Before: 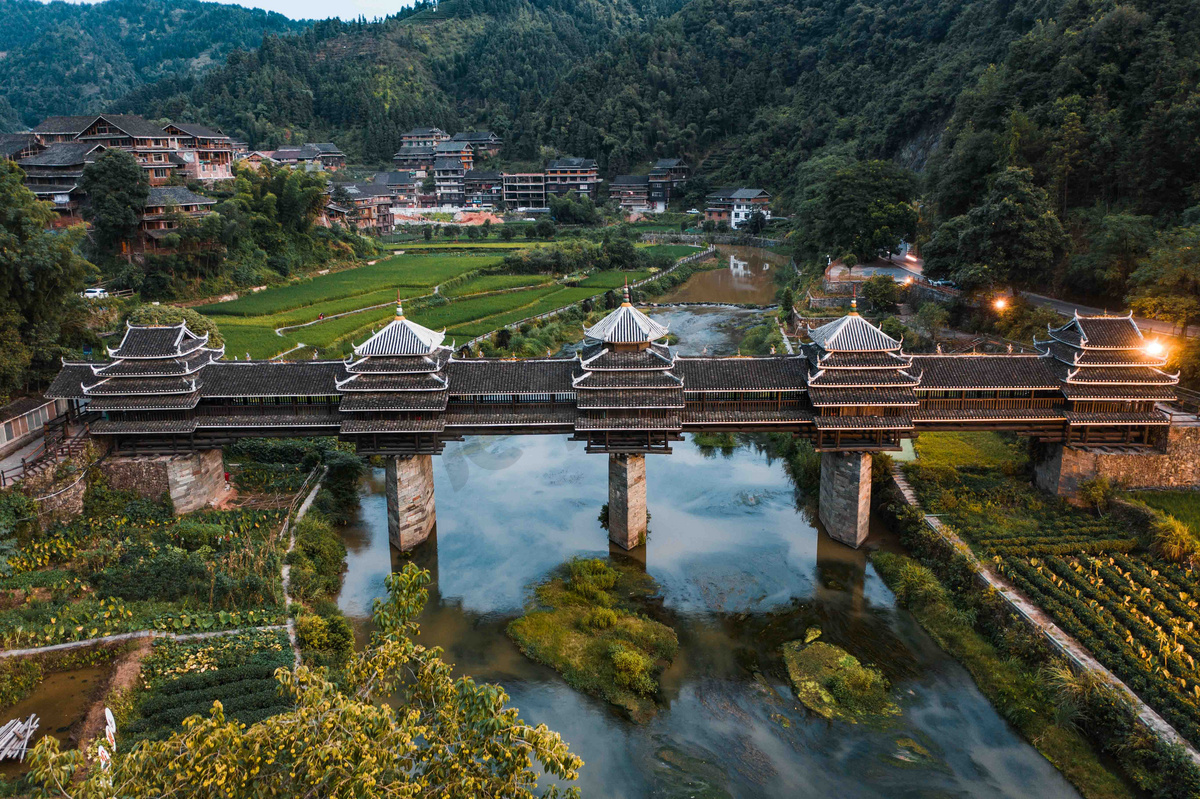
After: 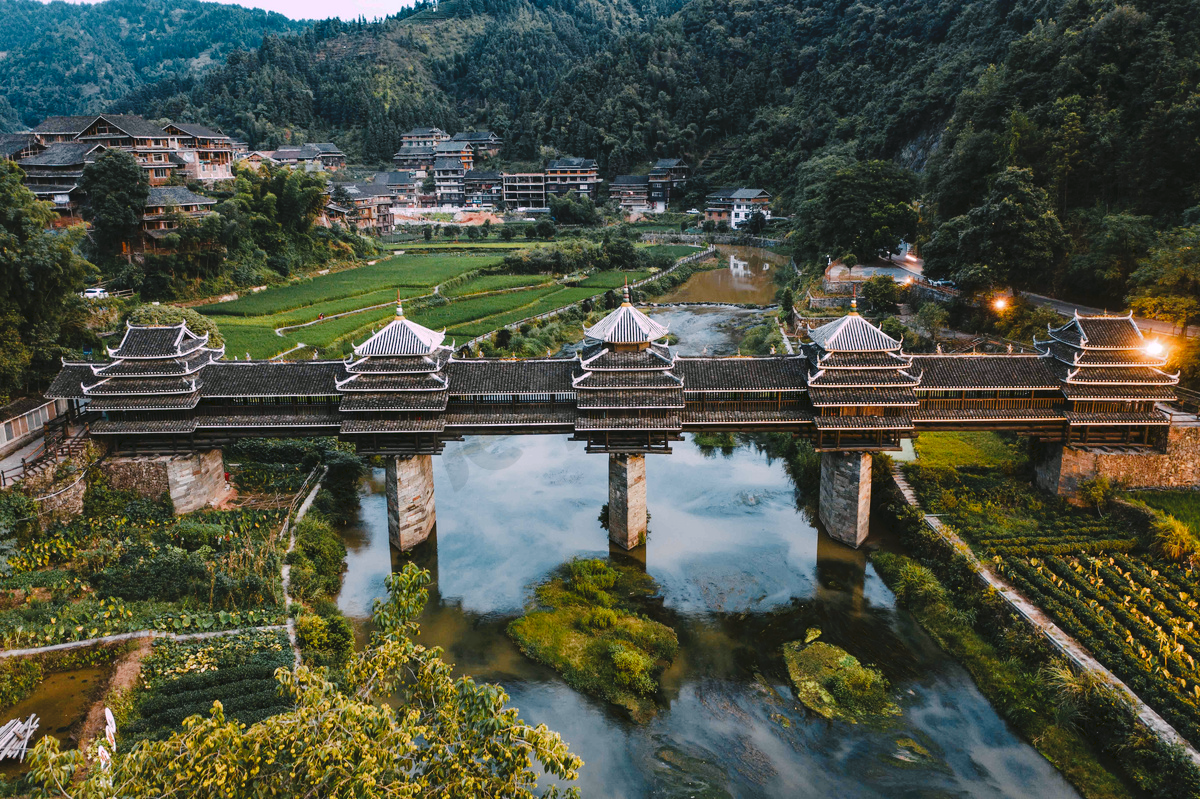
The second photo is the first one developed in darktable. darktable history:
tone curve: curves: ch0 [(0, 0) (0.003, 0.047) (0.011, 0.051) (0.025, 0.061) (0.044, 0.075) (0.069, 0.09) (0.1, 0.102) (0.136, 0.125) (0.177, 0.173) (0.224, 0.226) (0.277, 0.303) (0.335, 0.388) (0.399, 0.469) (0.468, 0.545) (0.543, 0.623) (0.623, 0.695) (0.709, 0.766) (0.801, 0.832) (0.898, 0.905) (1, 1)], preserve colors none
color look up table: target L [97.57, 98.74, 91.91, 89, 87.65, 79.99, 66.68, 69.67, 68.23, 57.92, 53.18, 45.27, 42.36, 28.51, 3.944, 201.72, 82.47, 70.03, 64.77, 60.36, 51.85, 41.59, 38.04, 37.48, 30.71, 29.9, 26.74, 95.21, 80.14, 83.81, 73.01, 71.31, 61.79, 55.94, 72.01, 53.09, 55.55, 52.65, 55.68, 42.92, 35.64, 24.07, 3.978, 5.883, 79.76, 67.04, 61.98, 44.14, 35.8], target a [-36.17, -23.17, -16.97, -33.4, -29.03, -13.13, -43.82, -12.95, -2.101, -48.32, -25.14, -32.01, -35.35, -15.84, -7.765, 0, 4.293, 35.9, 47.23, 25.77, 63.57, 28.48, 53.01, 36.74, 5.315, 0.232, 28.9, 18.69, 10.17, 26.79, 29.77, 19.5, 63.12, 19.15, 45.58, 60.02, 23.49, 58.14, 17.42, 13.04, 35.9, 27.96, 9.901, 15.81, -27.47, -5.434, -10.26, -18.45, -2.646], target b [52.23, -4.055, 20.51, 34.37, 6.193, 66.56, 20.04, 3.013, 34.23, 29.92, 5.632, 24.25, 19.81, 4.936, 5.747, -0.001, 7.203, 27.04, 67.26, 47.43, 26.61, 31.24, 42.78, 9.389, 4.245, 32.95, 36.98, -11.15, -11.85, -17.14, 0.105, -36.53, -23.32, 2.193, -33.74, -3.673, -19.74, -27.92, -60.92, -58.47, -60.23, -22.61, 3.913, -29.8, -10.87, -28.58, -44.81, -16.42, -37.55], num patches 49
